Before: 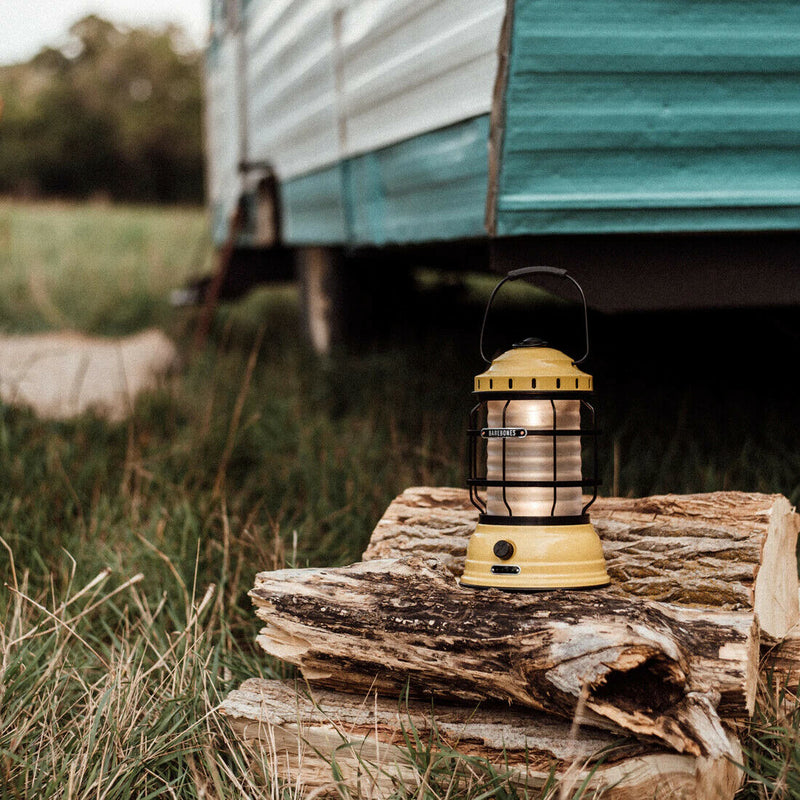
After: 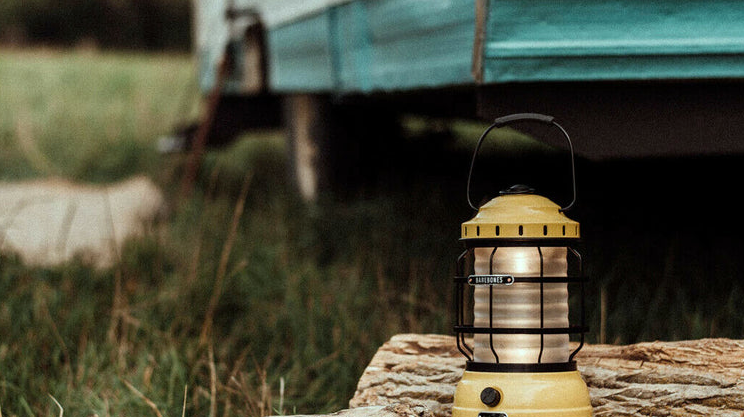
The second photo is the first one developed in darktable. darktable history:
color correction: highlights a* -6.69, highlights b* 0.49
crop: left 1.744%, top 19.225%, right 5.069%, bottom 28.357%
